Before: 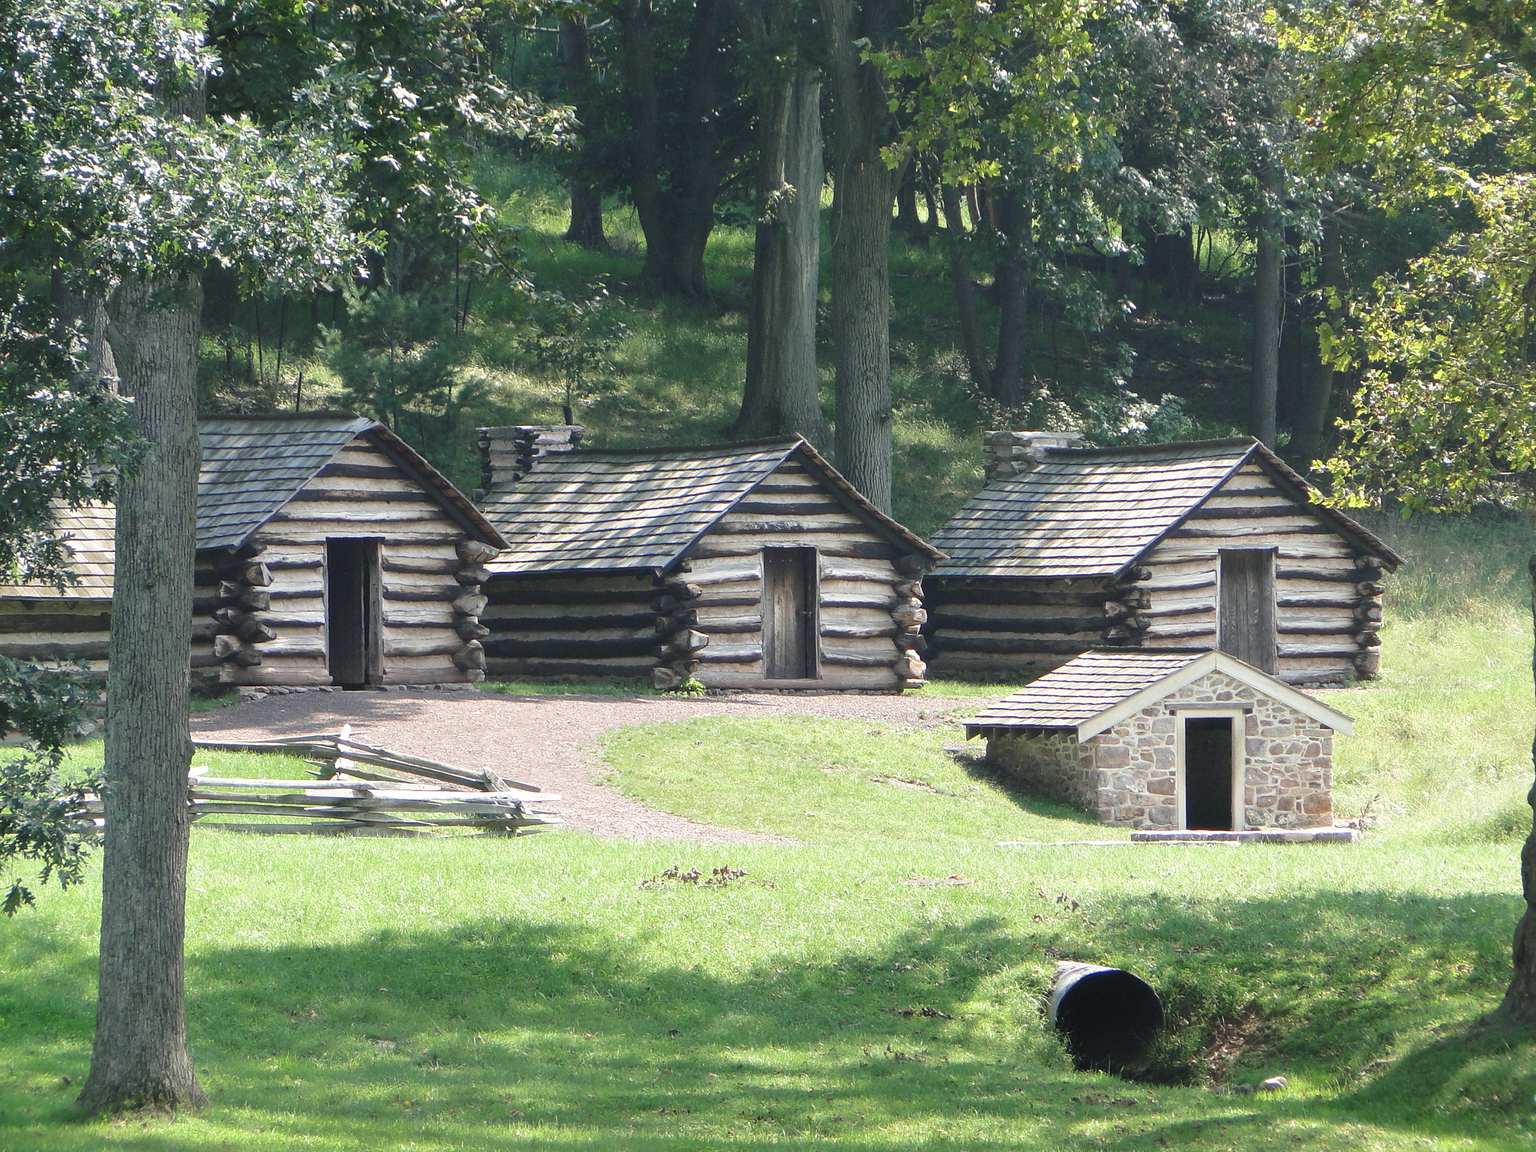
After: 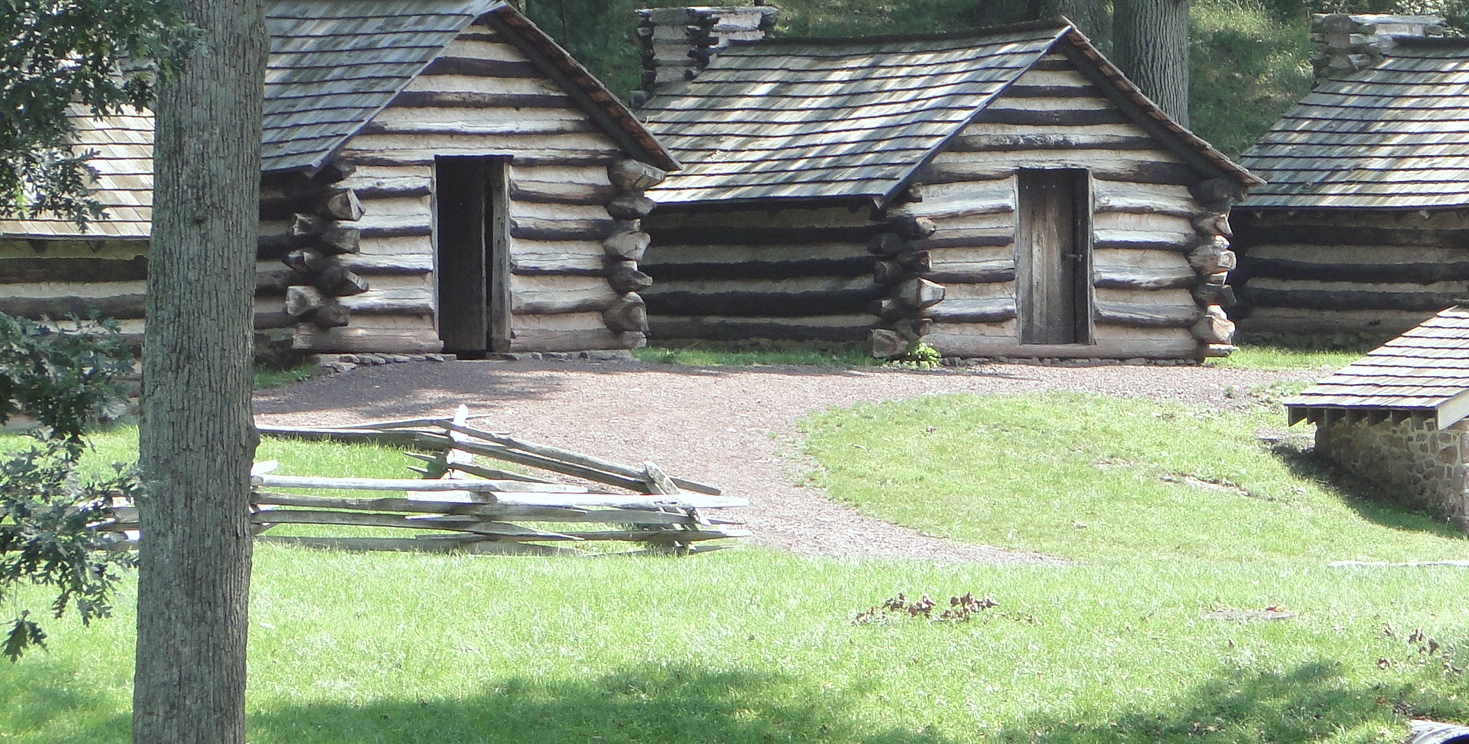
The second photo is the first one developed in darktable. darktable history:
color correction: highlights a* -2.92, highlights b* -2.83, shadows a* 2.47, shadows b* 2.67
contrast brightness saturation: saturation -0.059
crop: top 36.531%, right 28.227%, bottom 14.89%
